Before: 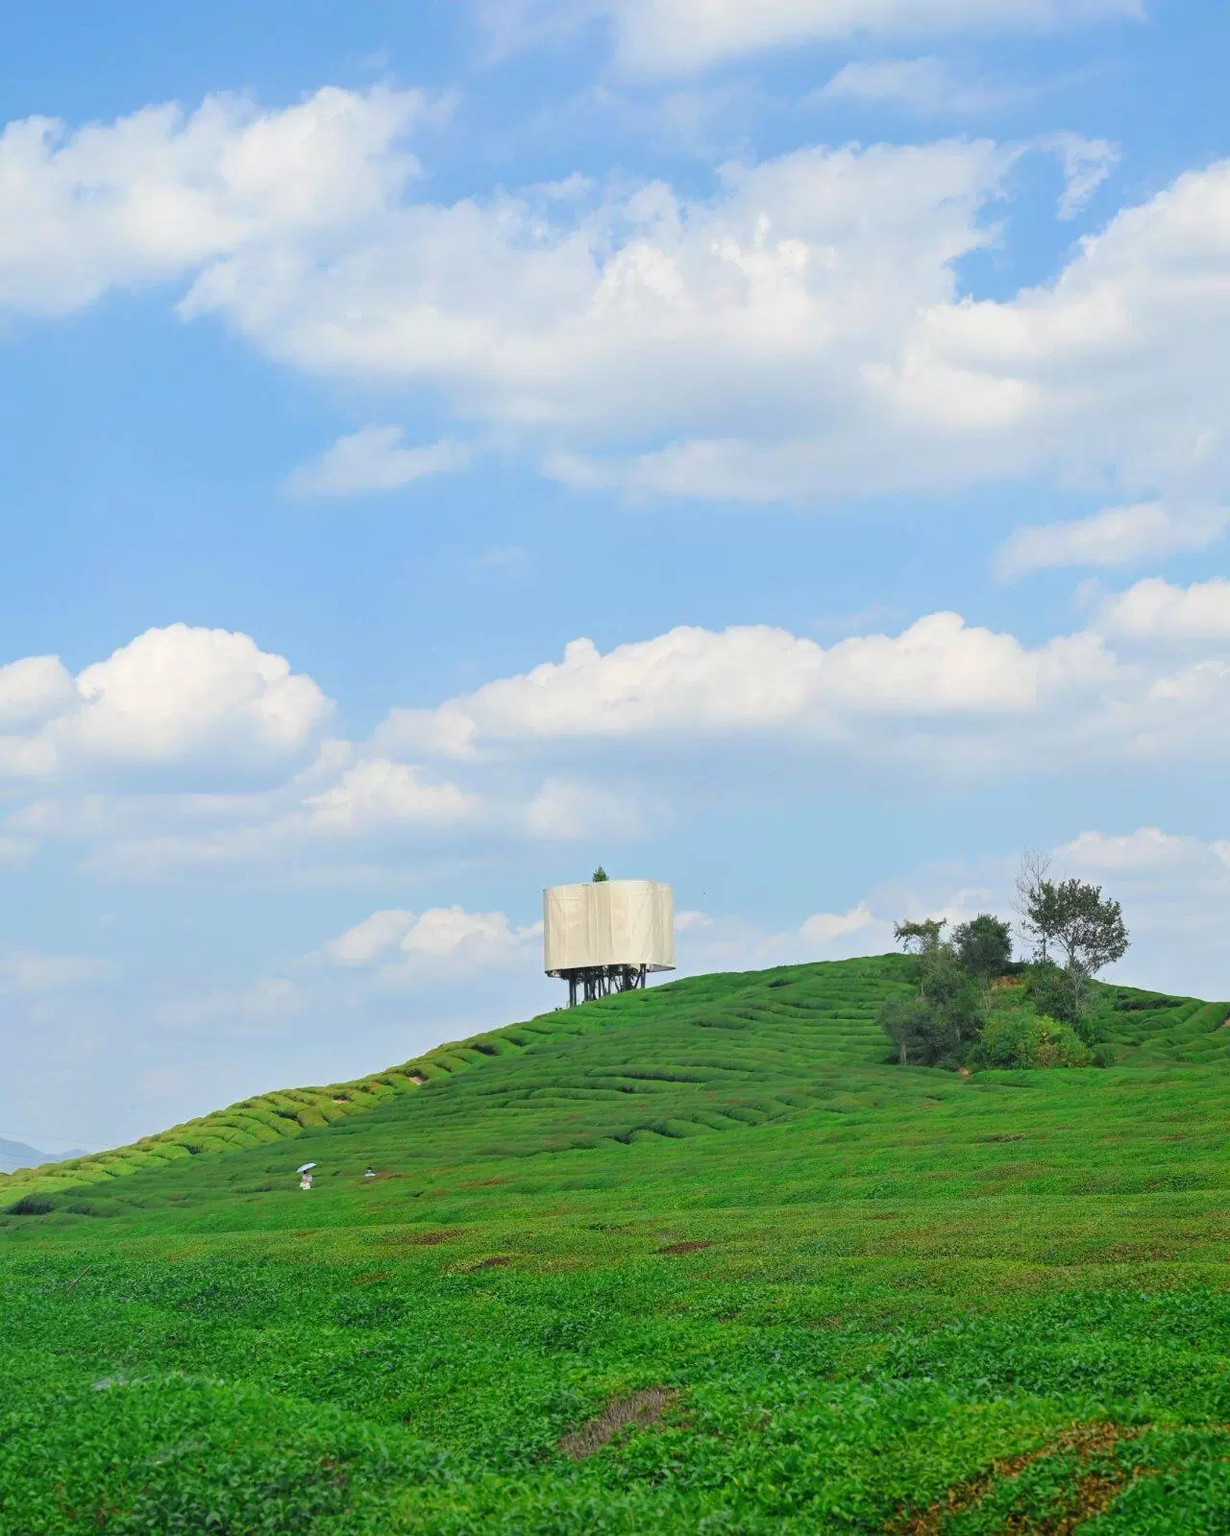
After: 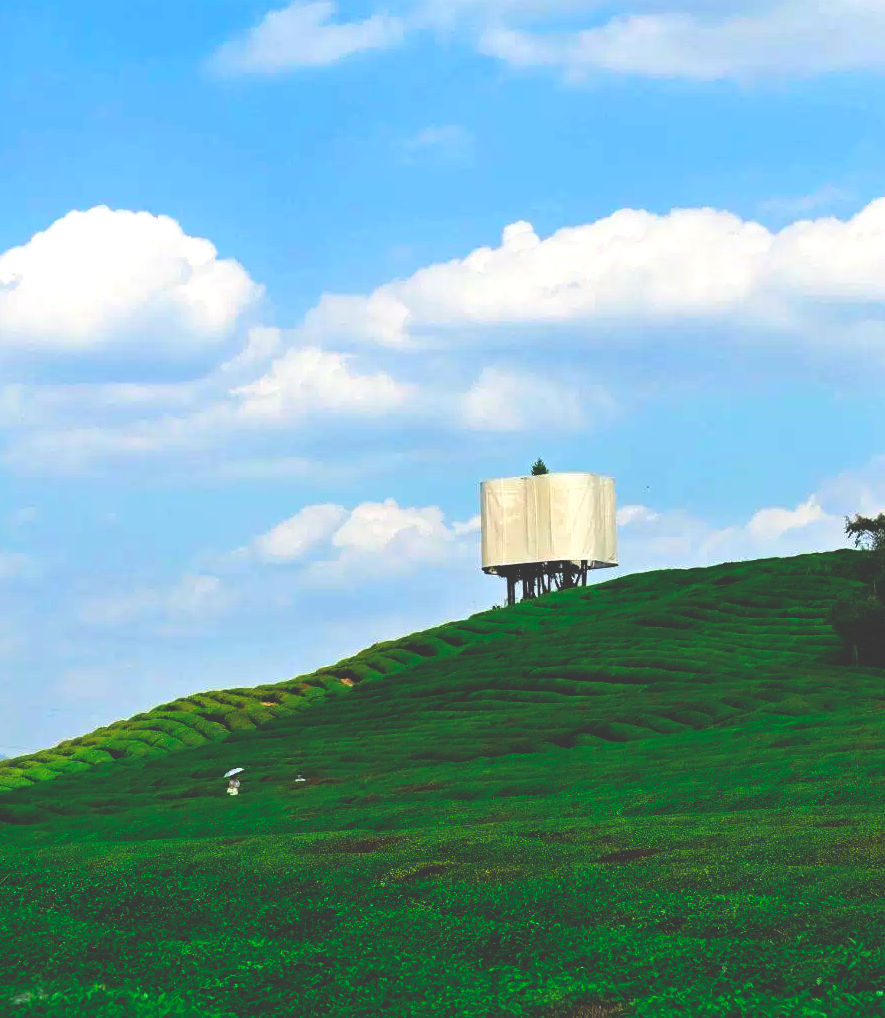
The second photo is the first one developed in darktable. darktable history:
base curve: curves: ch0 [(0, 0.036) (0.083, 0.04) (0.804, 1)], preserve colors none
crop: left 6.662%, top 27.71%, right 24.134%, bottom 8.587%
